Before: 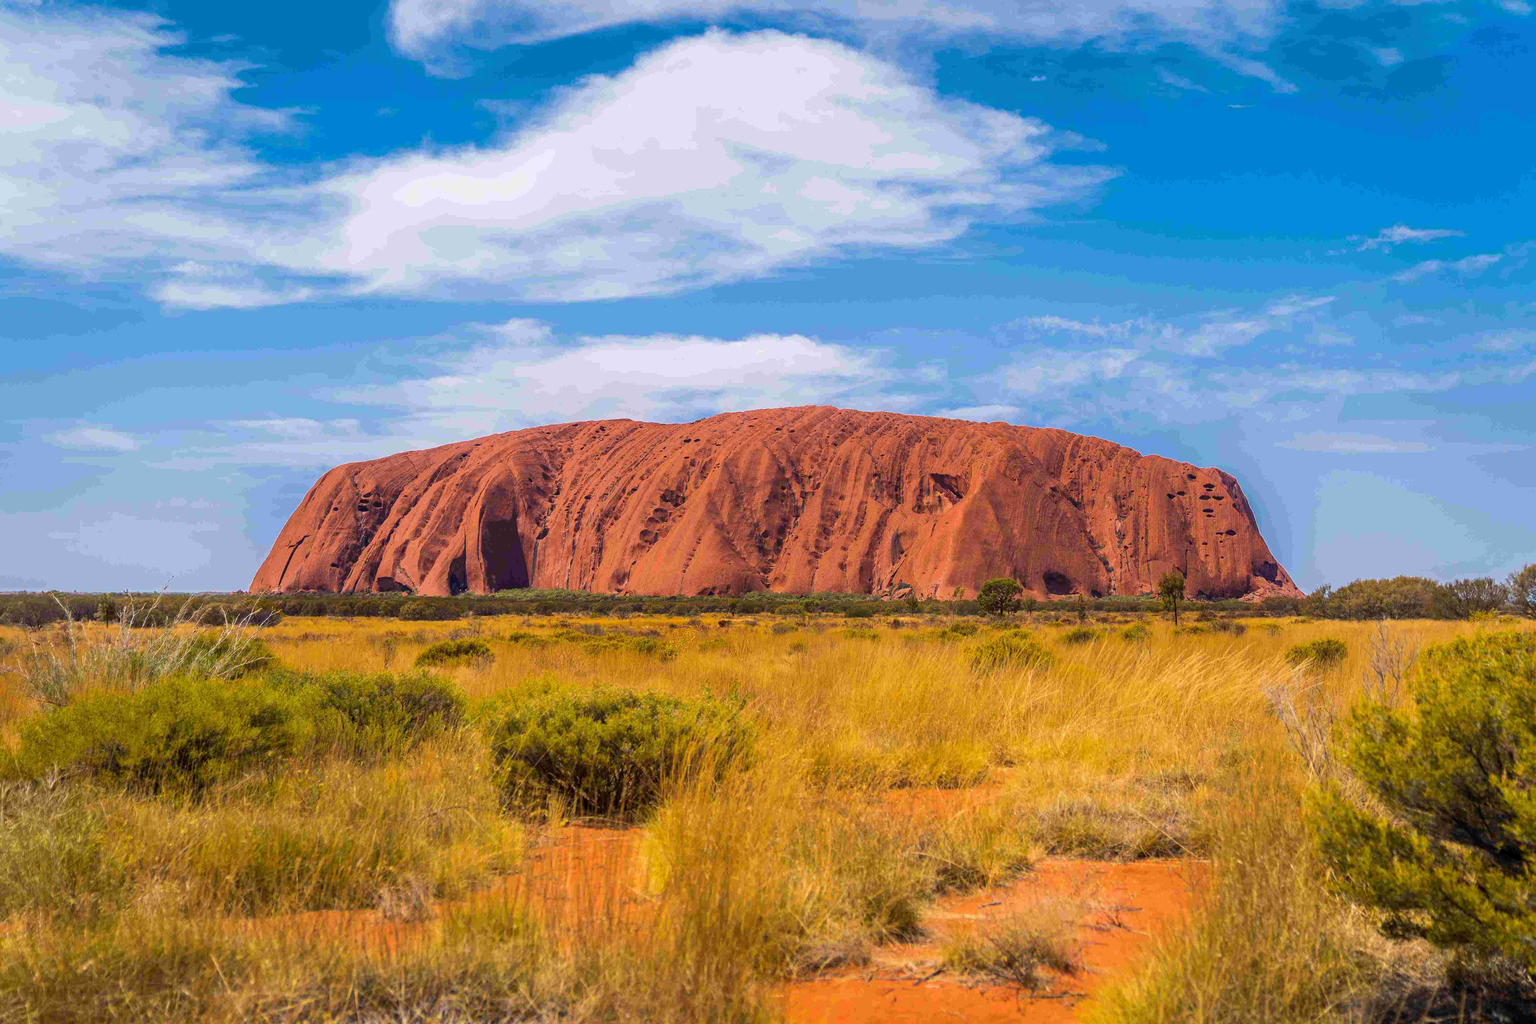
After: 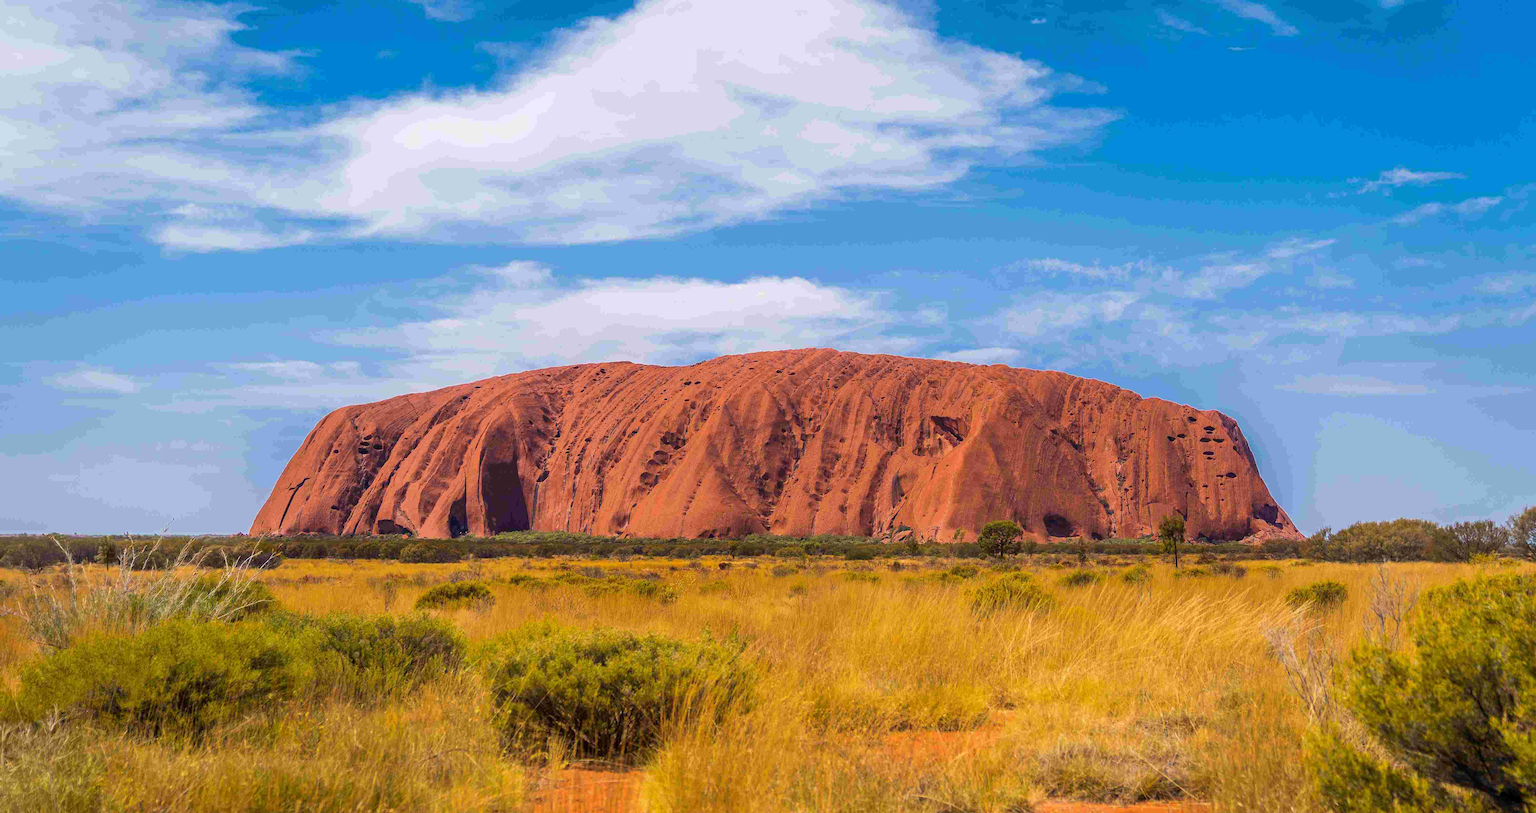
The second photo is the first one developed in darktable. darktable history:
crop and rotate: top 5.664%, bottom 14.882%
